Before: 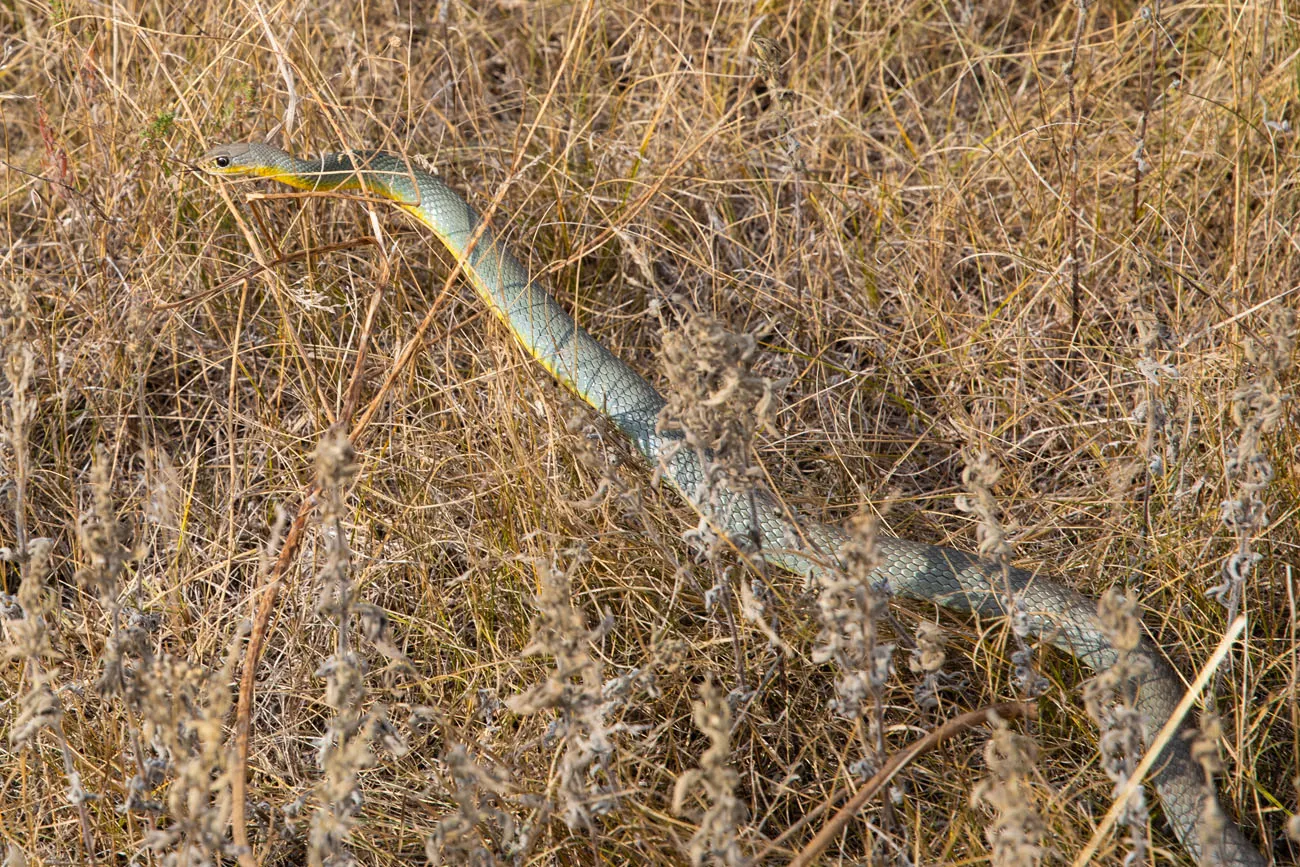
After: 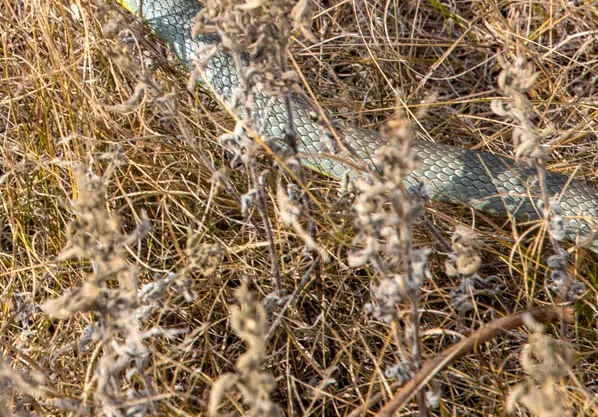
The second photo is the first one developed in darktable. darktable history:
local contrast: on, module defaults
exposure: exposure 0.211 EV, compensate highlight preservation false
crop: left 35.752%, top 45.763%, right 18.18%, bottom 6.062%
